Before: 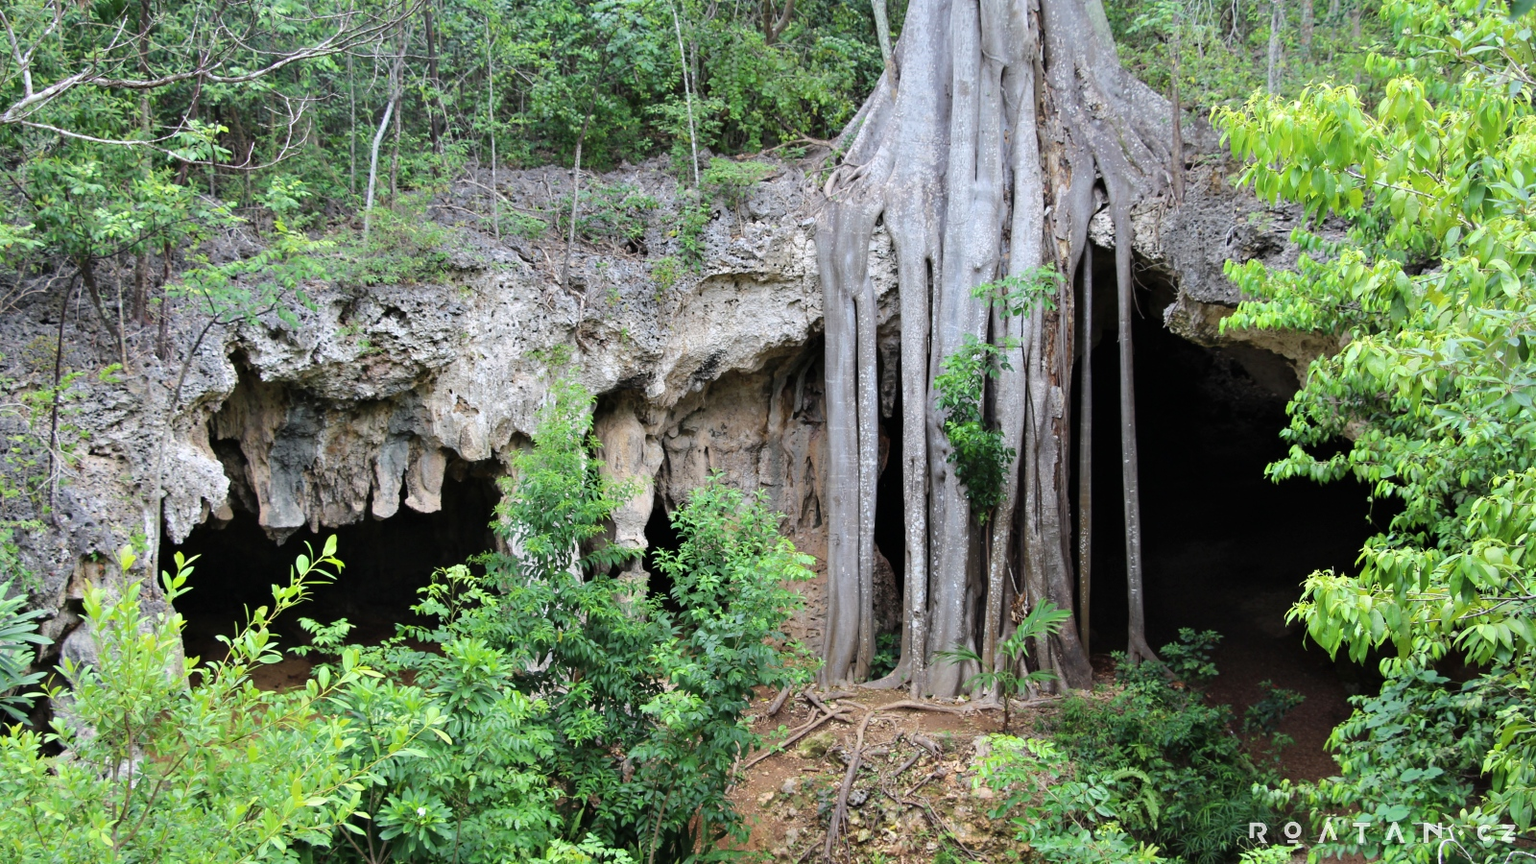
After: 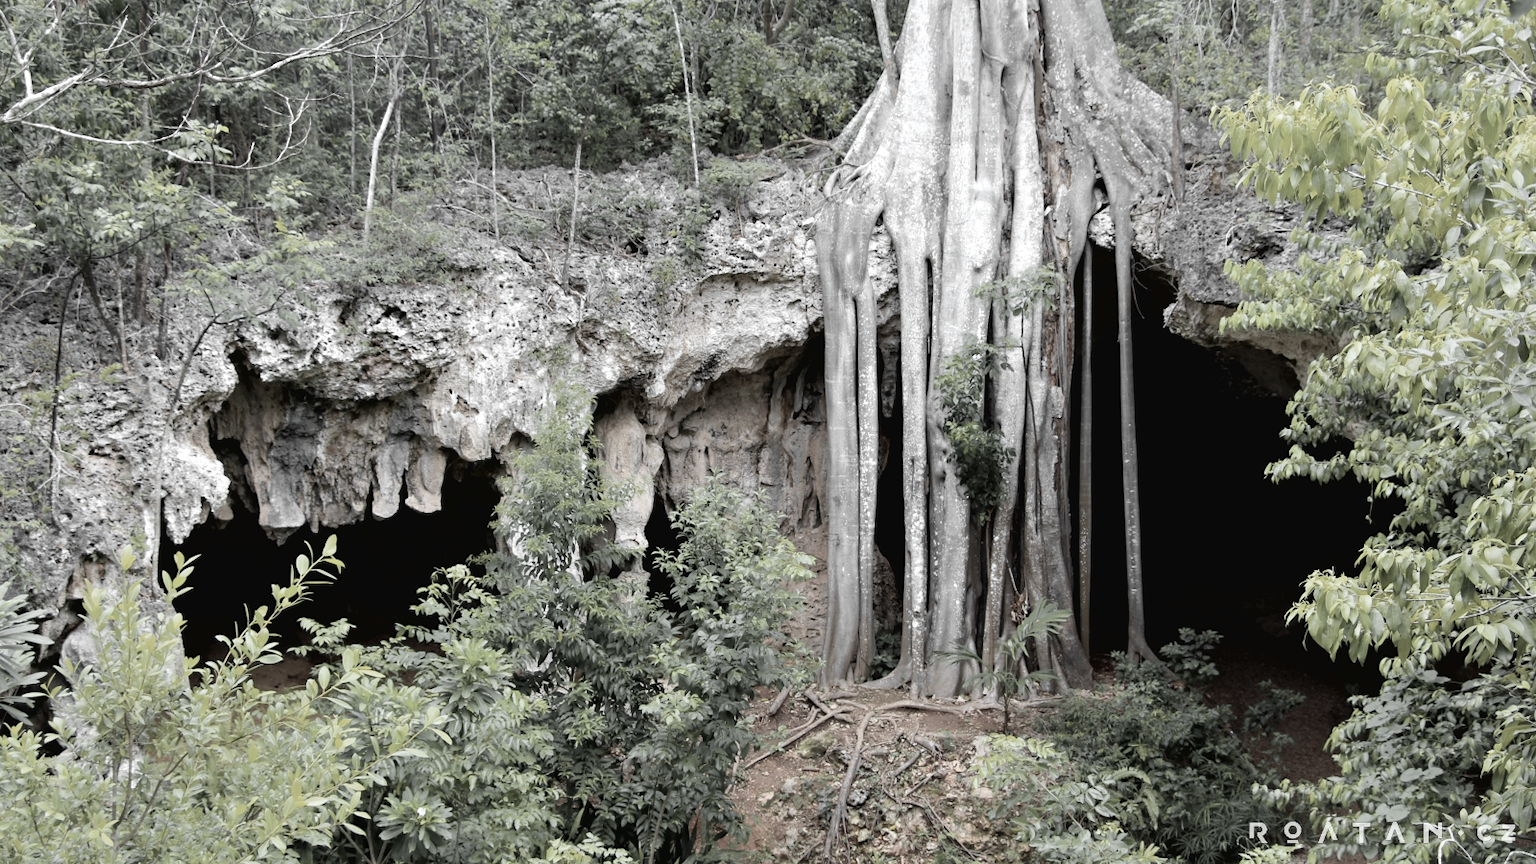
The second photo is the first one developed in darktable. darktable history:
tone curve: curves: ch0 [(0, 0.024) (0.119, 0.146) (0.474, 0.485) (0.718, 0.739) (0.817, 0.839) (1, 0.998)]; ch1 [(0, 0) (0.377, 0.416) (0.439, 0.451) (0.477, 0.477) (0.501, 0.503) (0.538, 0.544) (0.58, 0.602) (0.664, 0.676) (0.783, 0.804) (1, 1)]; ch2 [(0, 0) (0.38, 0.405) (0.463, 0.456) (0.498, 0.497) (0.524, 0.535) (0.578, 0.576) (0.648, 0.665) (1, 1)], color space Lab, independent channels, preserve colors none
exposure: black level correction 0.007, compensate highlight preservation false
color zones: curves: ch0 [(0, 0.613) (0.01, 0.613) (0.245, 0.448) (0.498, 0.529) (0.642, 0.665) (0.879, 0.777) (0.99, 0.613)]; ch1 [(0, 0.035) (0.121, 0.189) (0.259, 0.197) (0.415, 0.061) (0.589, 0.022) (0.732, 0.022) (0.857, 0.026) (0.991, 0.053)]
